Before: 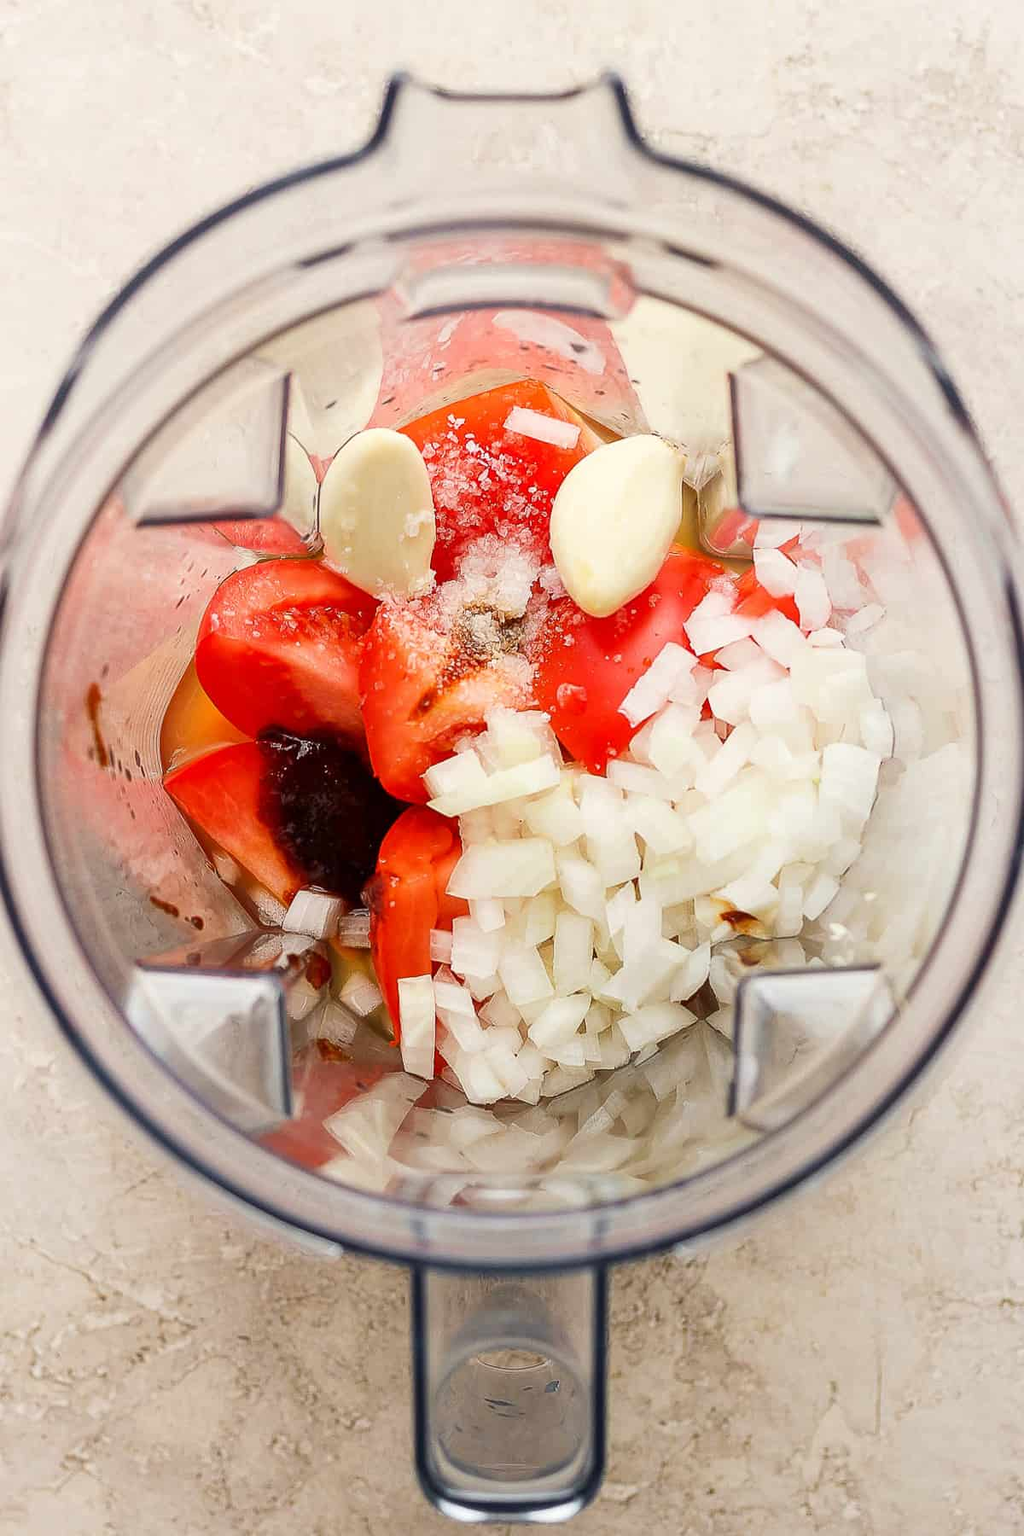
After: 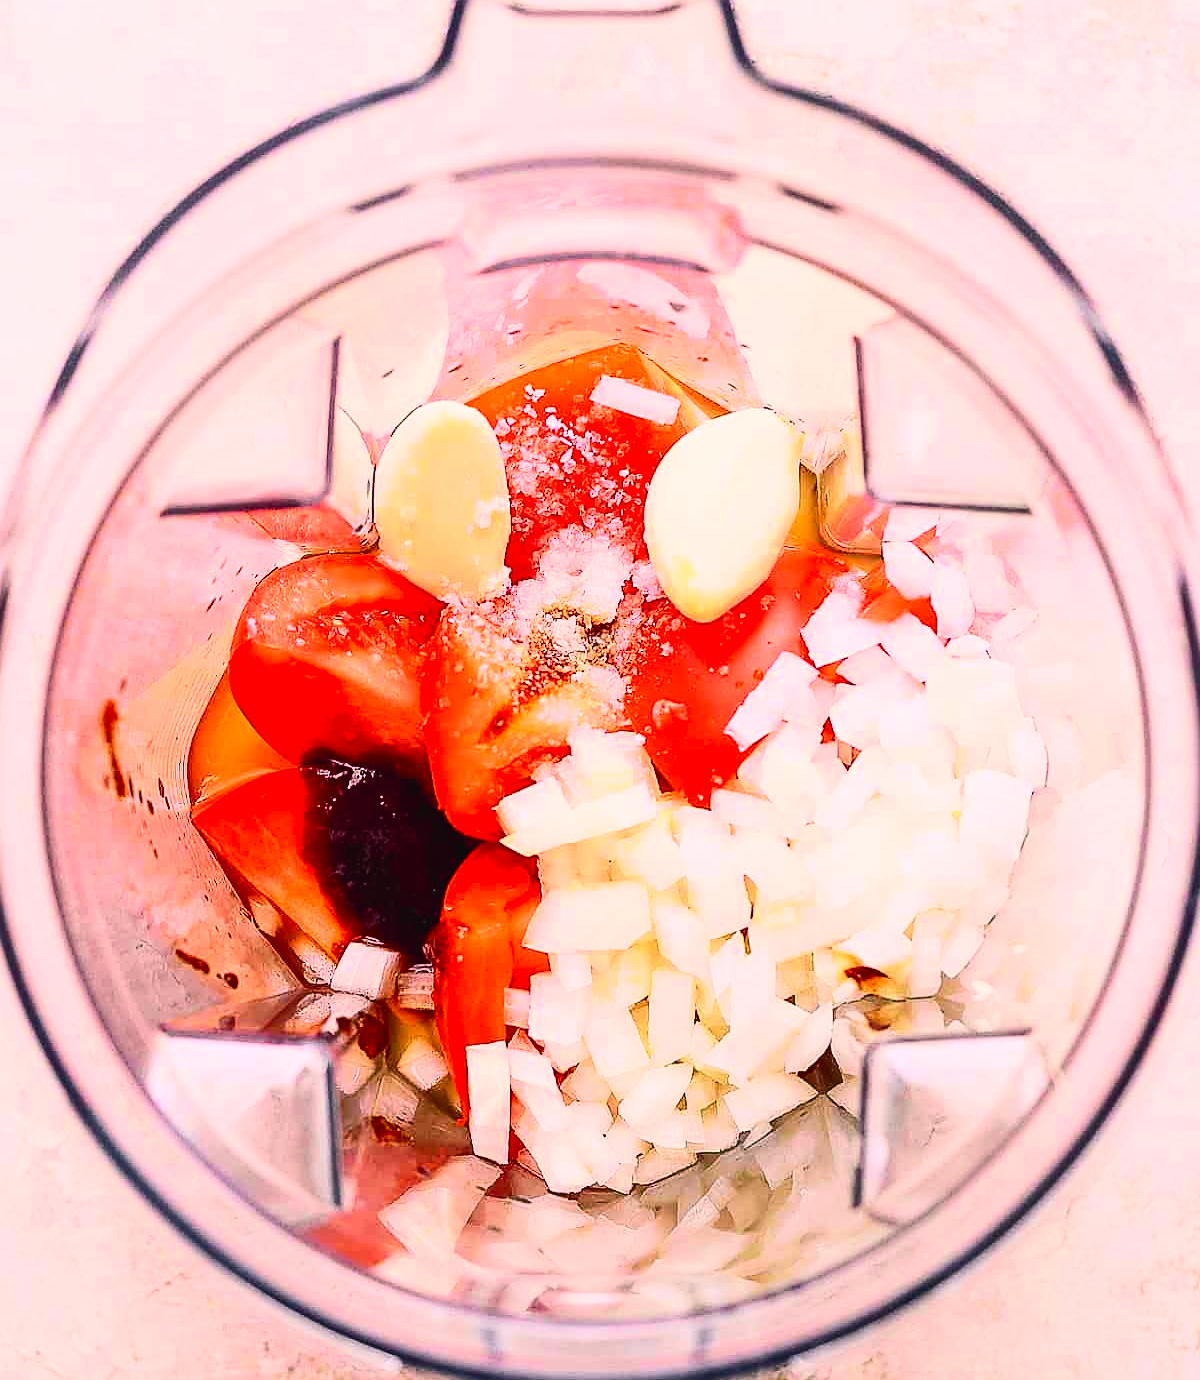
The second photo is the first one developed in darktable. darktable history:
white balance: red 1.004, blue 1.096
sharpen: on, module defaults
tone curve: curves: ch0 [(0, 0.023) (0.103, 0.087) (0.295, 0.297) (0.445, 0.531) (0.553, 0.665) (0.735, 0.843) (0.994, 1)]; ch1 [(0, 0) (0.427, 0.346) (0.456, 0.426) (0.484, 0.494) (0.509, 0.505) (0.535, 0.56) (0.581, 0.632) (0.646, 0.715) (1, 1)]; ch2 [(0, 0) (0.369, 0.388) (0.449, 0.431) (0.501, 0.495) (0.533, 0.518) (0.572, 0.612) (0.677, 0.752) (1, 1)], color space Lab, independent channels, preserve colors none
contrast brightness saturation: contrast 0.15, brightness 0.05
crop: top 5.667%, bottom 17.637%
color correction: highlights a* 11.96, highlights b* 11.58
